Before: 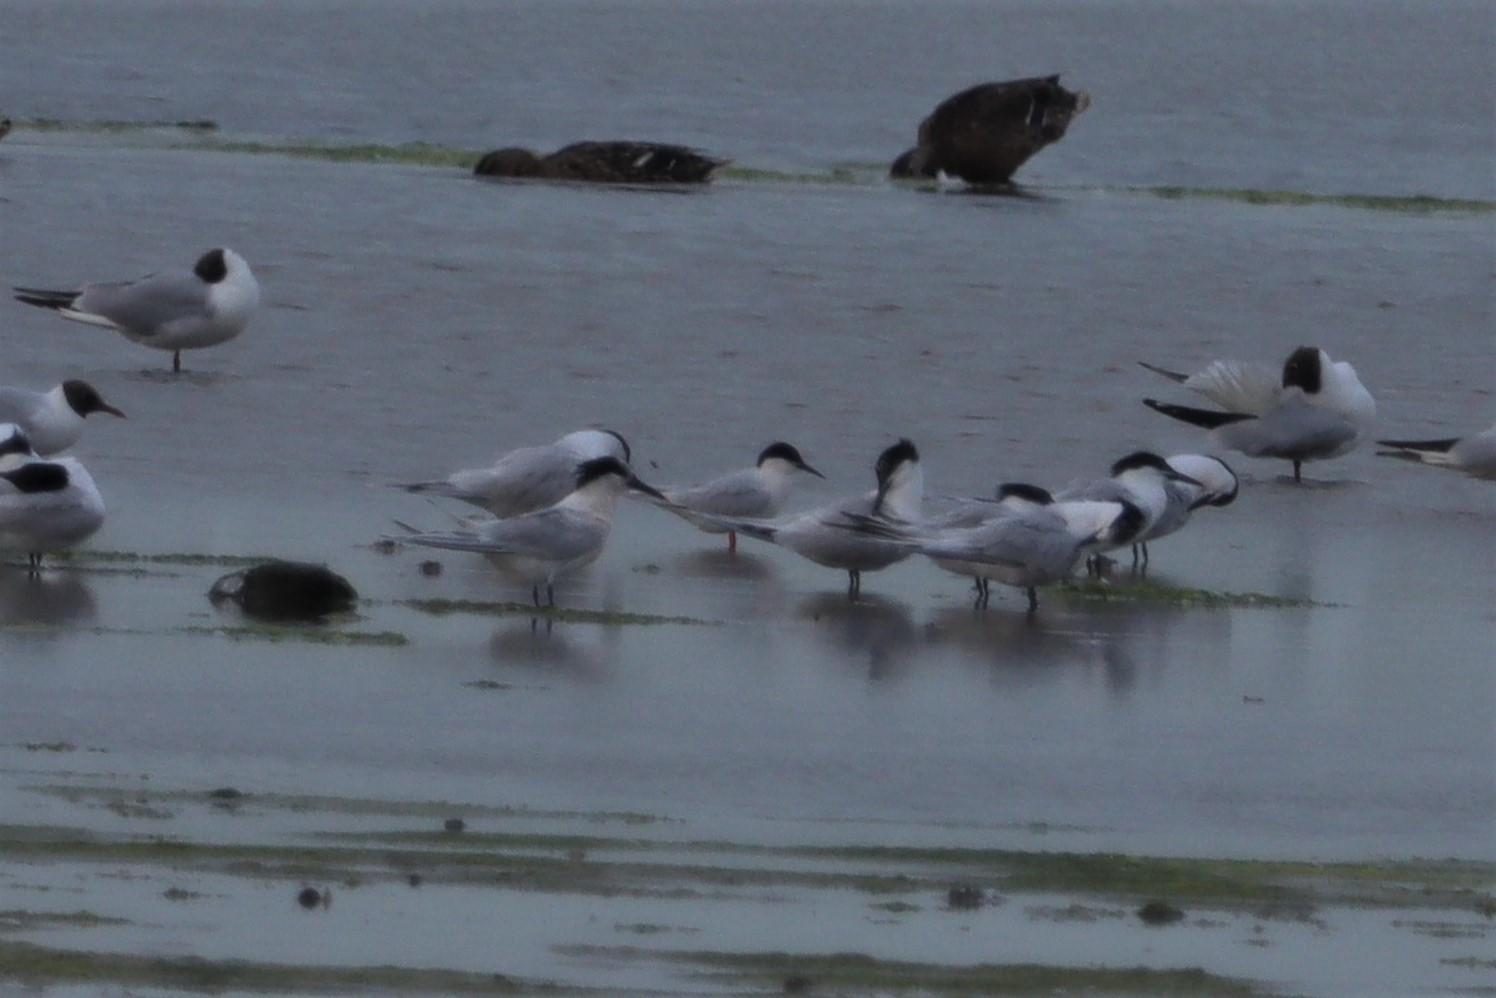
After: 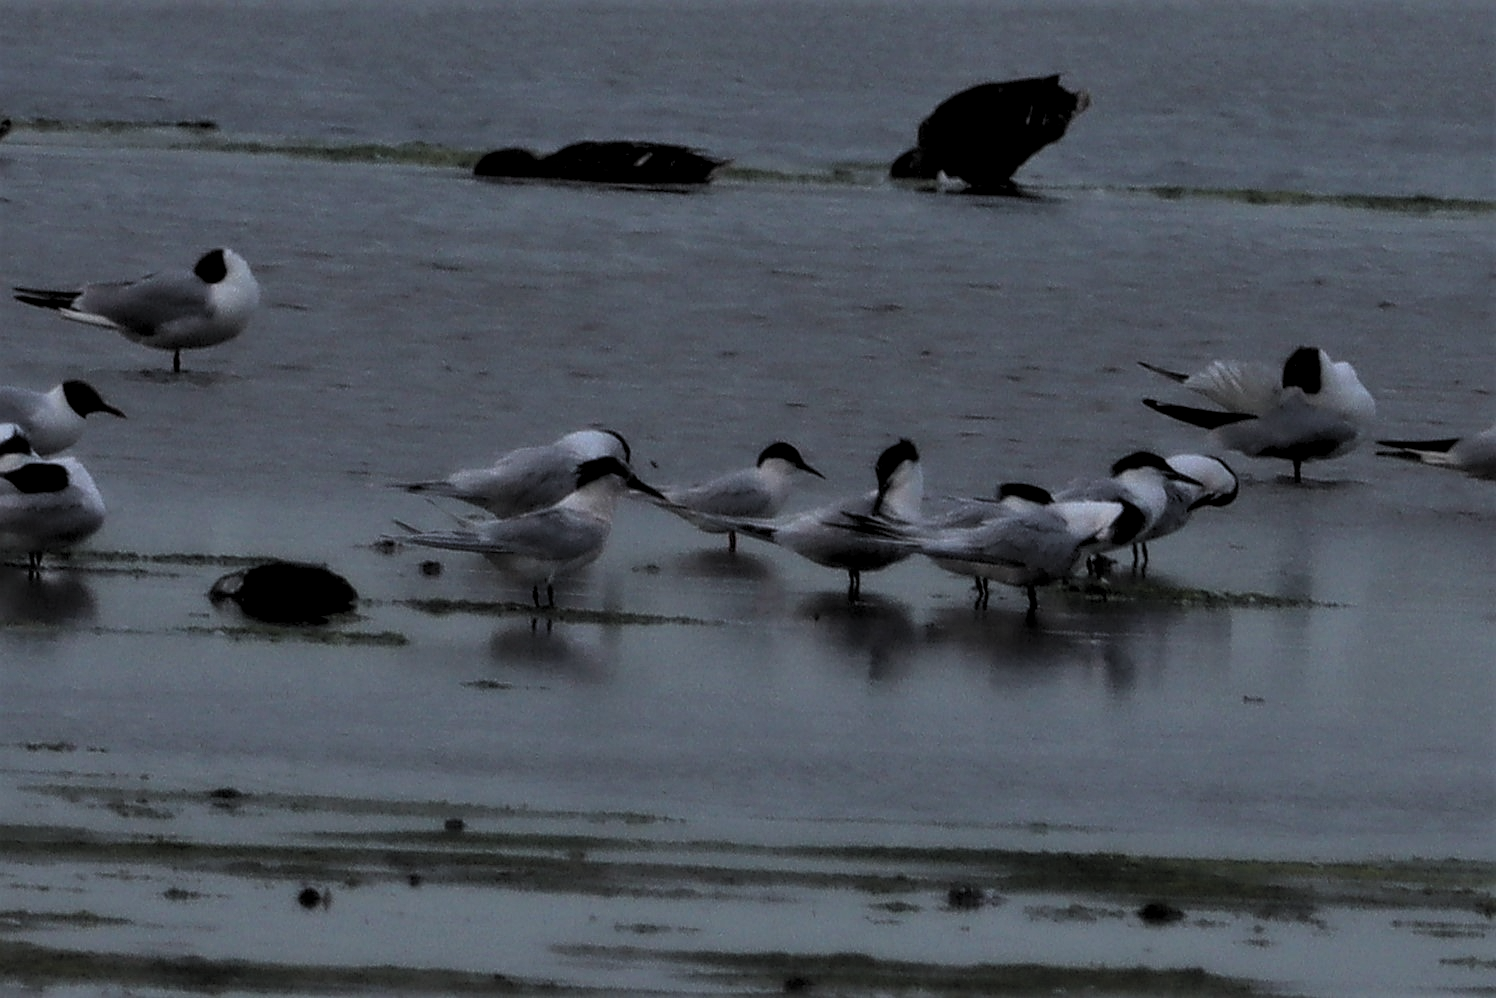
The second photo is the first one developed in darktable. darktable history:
levels: levels [0.182, 0.542, 0.902]
sharpen: on, module defaults
